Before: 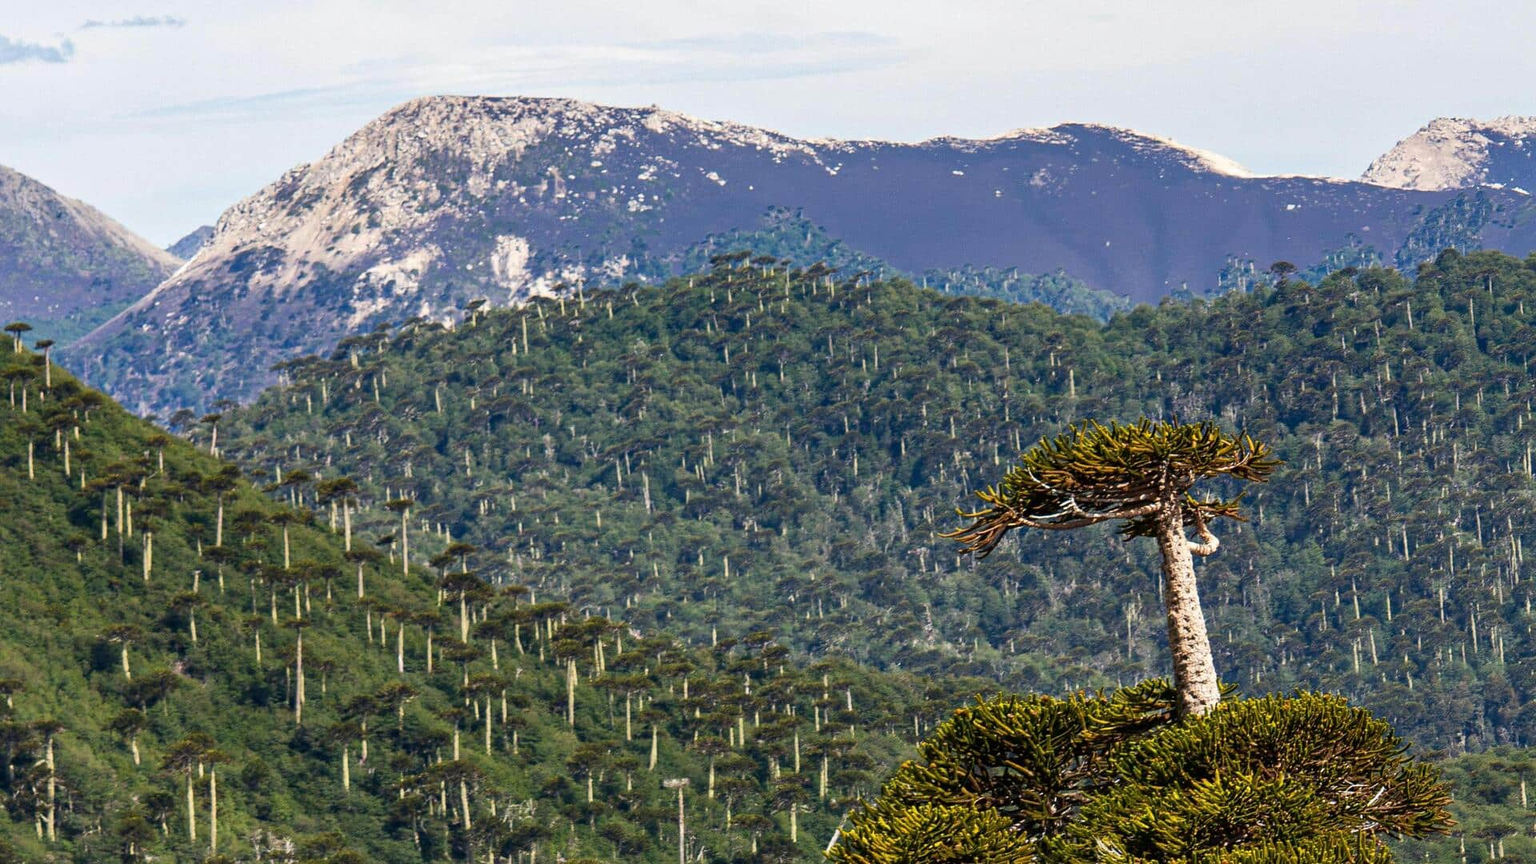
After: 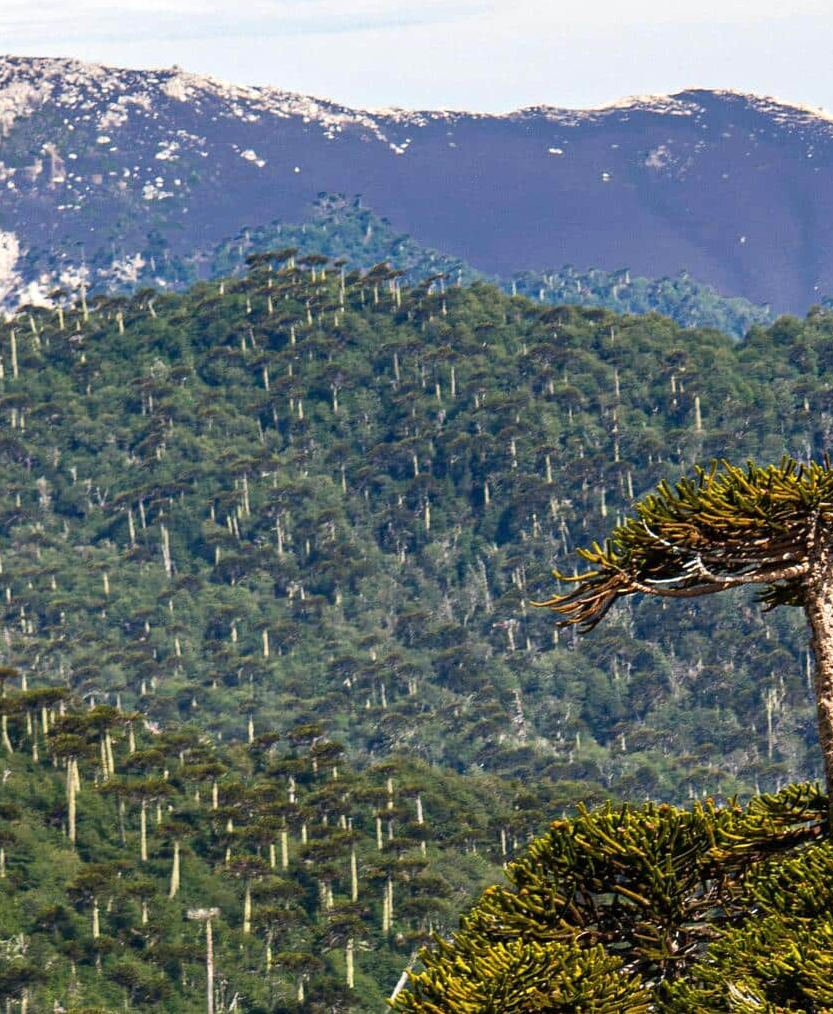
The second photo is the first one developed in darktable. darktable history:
crop: left 33.452%, top 6.025%, right 23.155%
exposure: exposure 0.15 EV, compensate highlight preservation false
